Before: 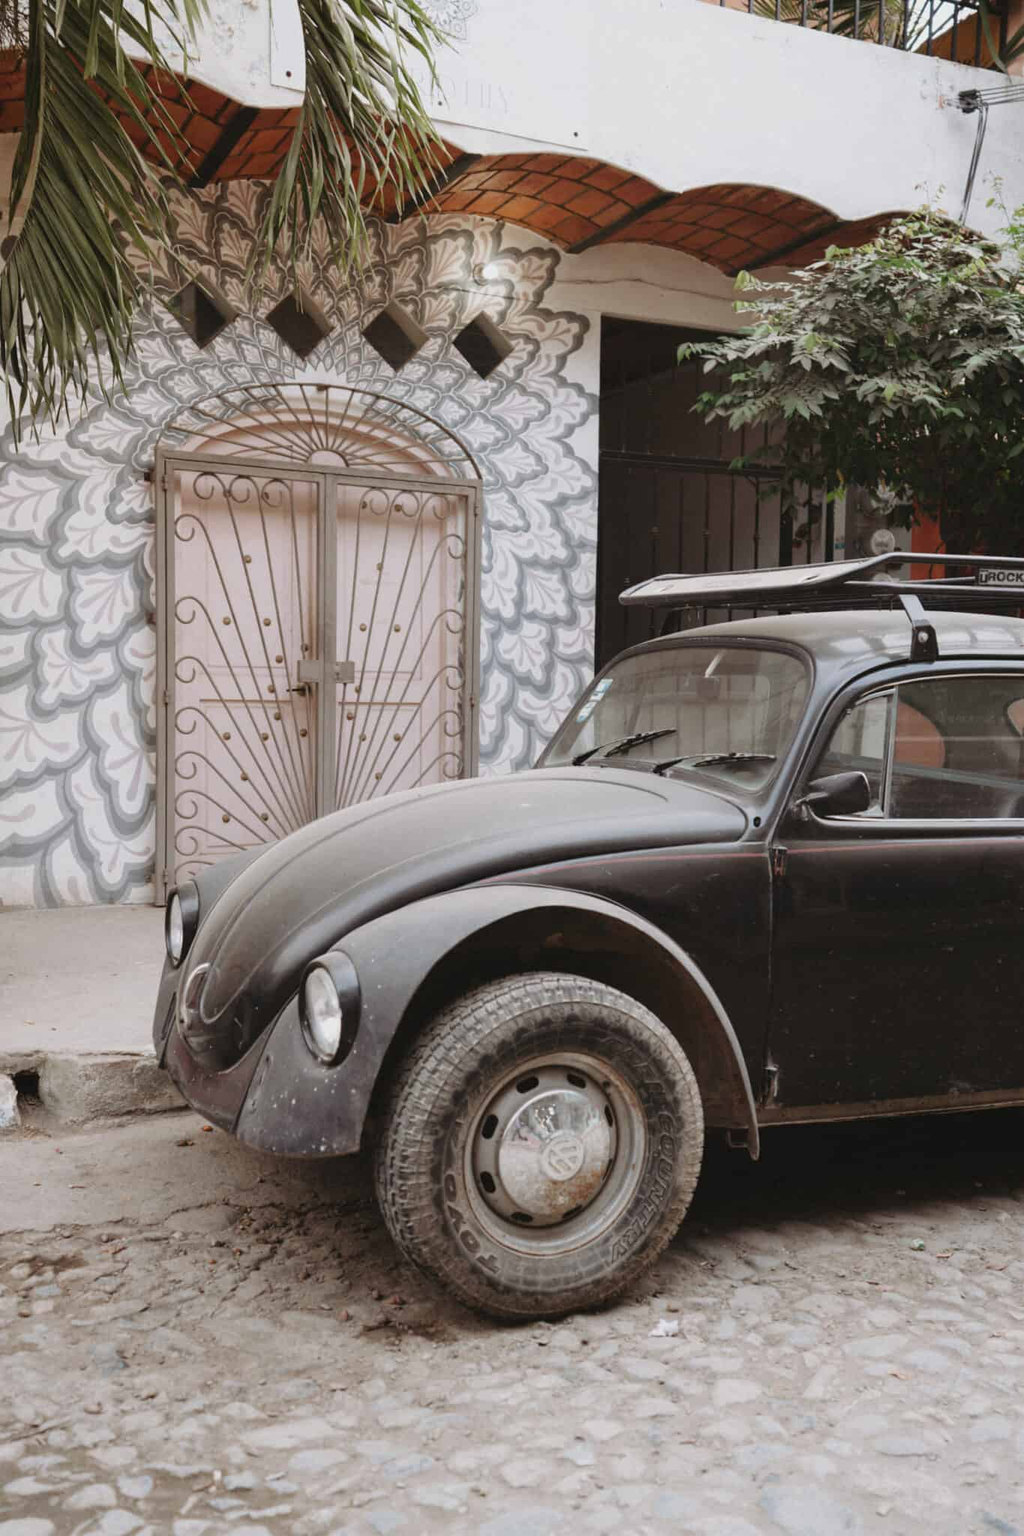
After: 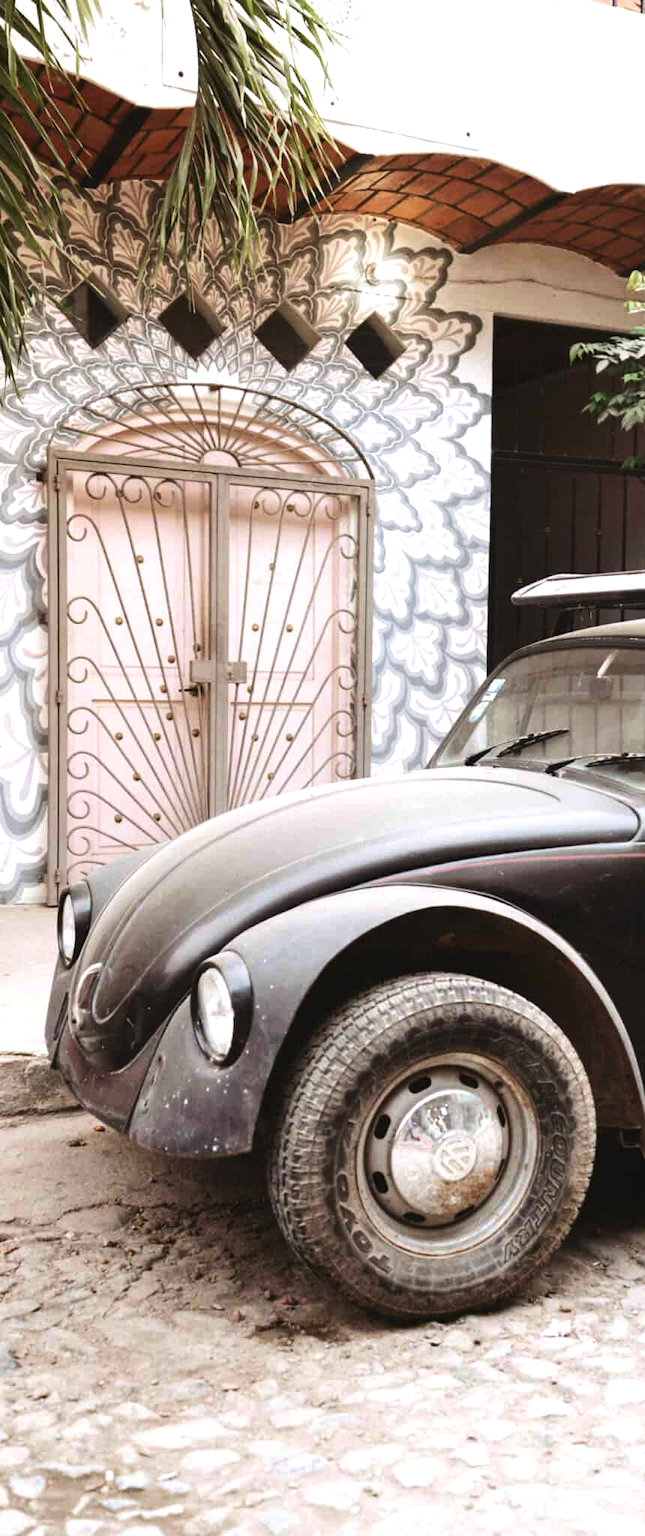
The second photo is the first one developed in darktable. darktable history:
crop: left 10.55%, right 26.341%
local contrast: mode bilateral grid, contrast 99, coarseness 100, detail 93%, midtone range 0.2
velvia: on, module defaults
exposure: exposure 0.257 EV, compensate exposure bias true, compensate highlight preservation false
tone equalizer: -8 EV -0.747 EV, -7 EV -0.7 EV, -6 EV -0.584 EV, -5 EV -0.411 EV, -3 EV 0.389 EV, -2 EV 0.6 EV, -1 EV 0.676 EV, +0 EV 0.769 EV, edges refinement/feathering 500, mask exposure compensation -1.57 EV, preserve details no
